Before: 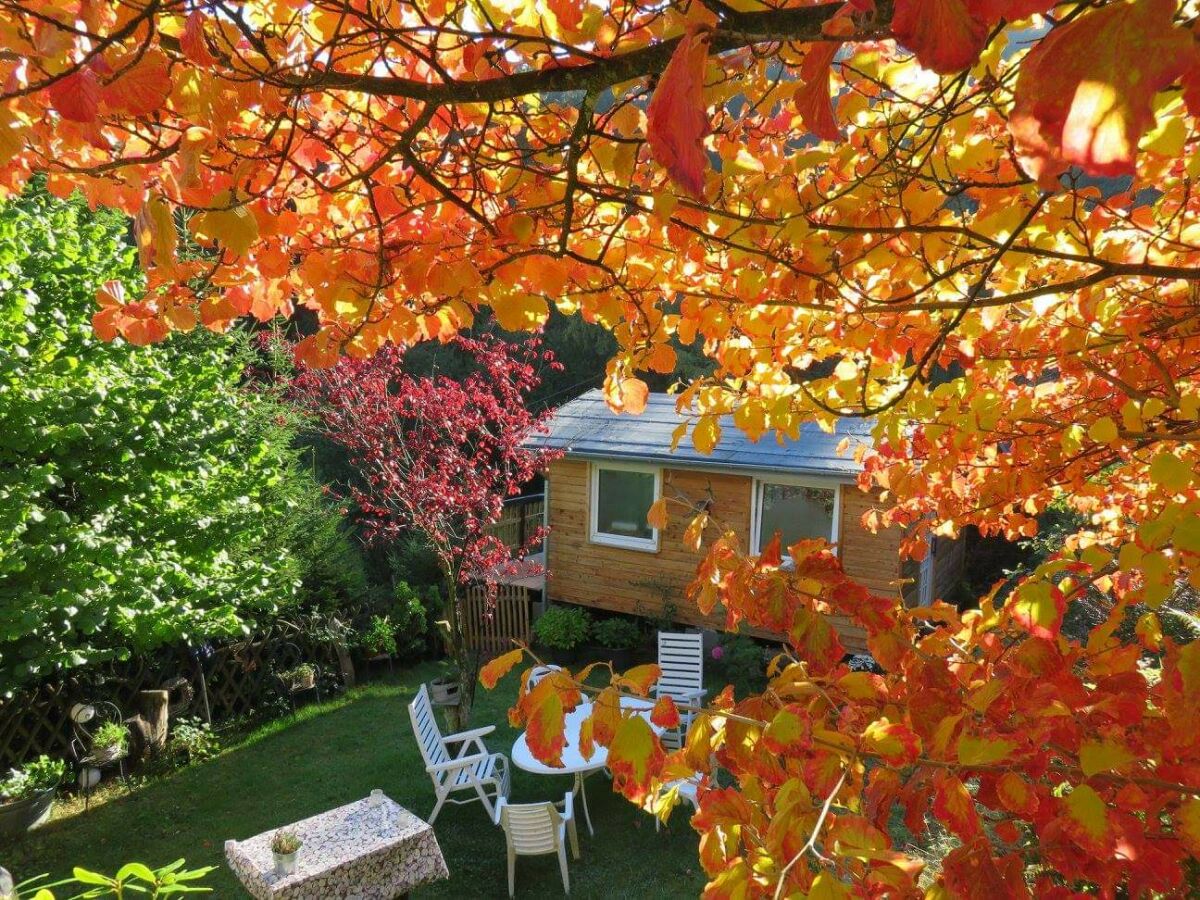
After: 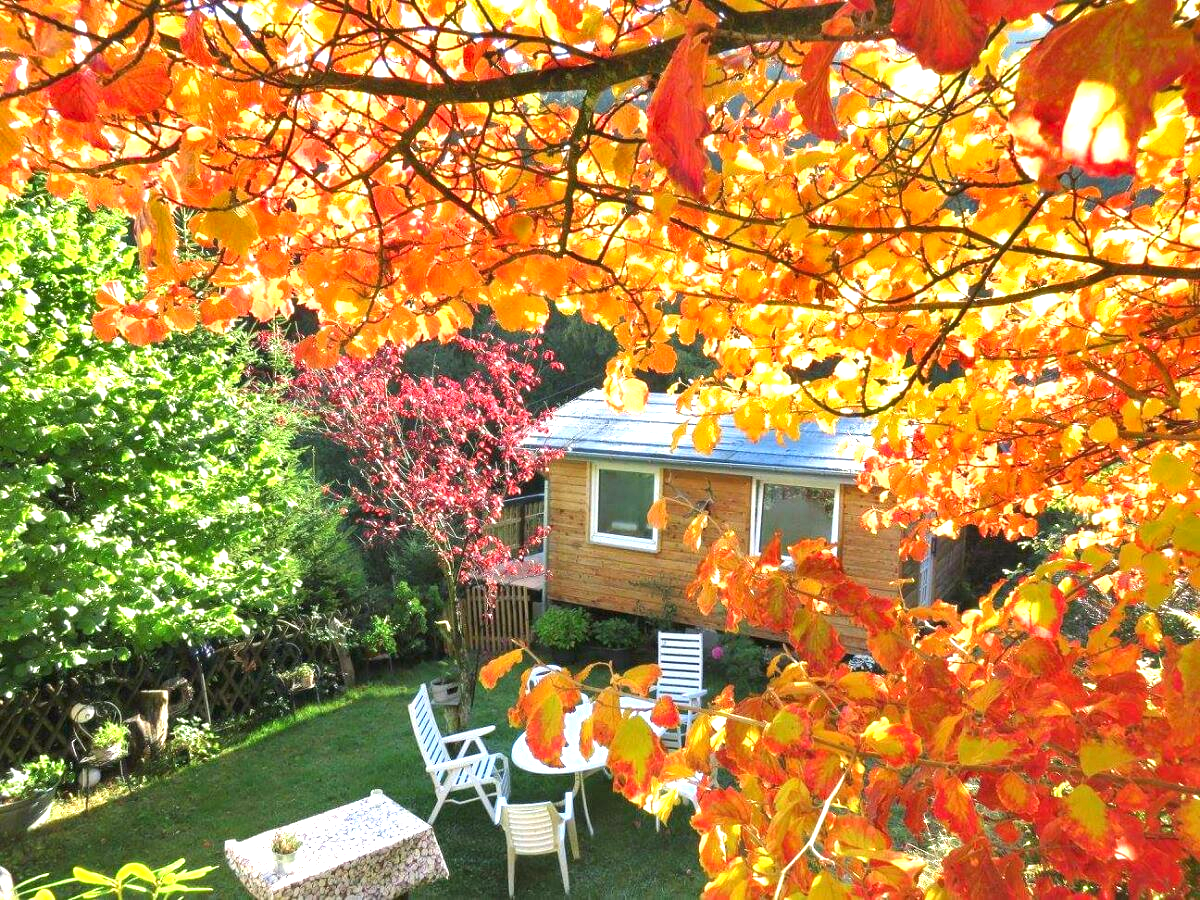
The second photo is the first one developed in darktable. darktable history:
exposure: black level correction 0, exposure 1.375 EV, compensate highlight preservation false
shadows and highlights: shadows 35.41, highlights -35.17, soften with gaussian
